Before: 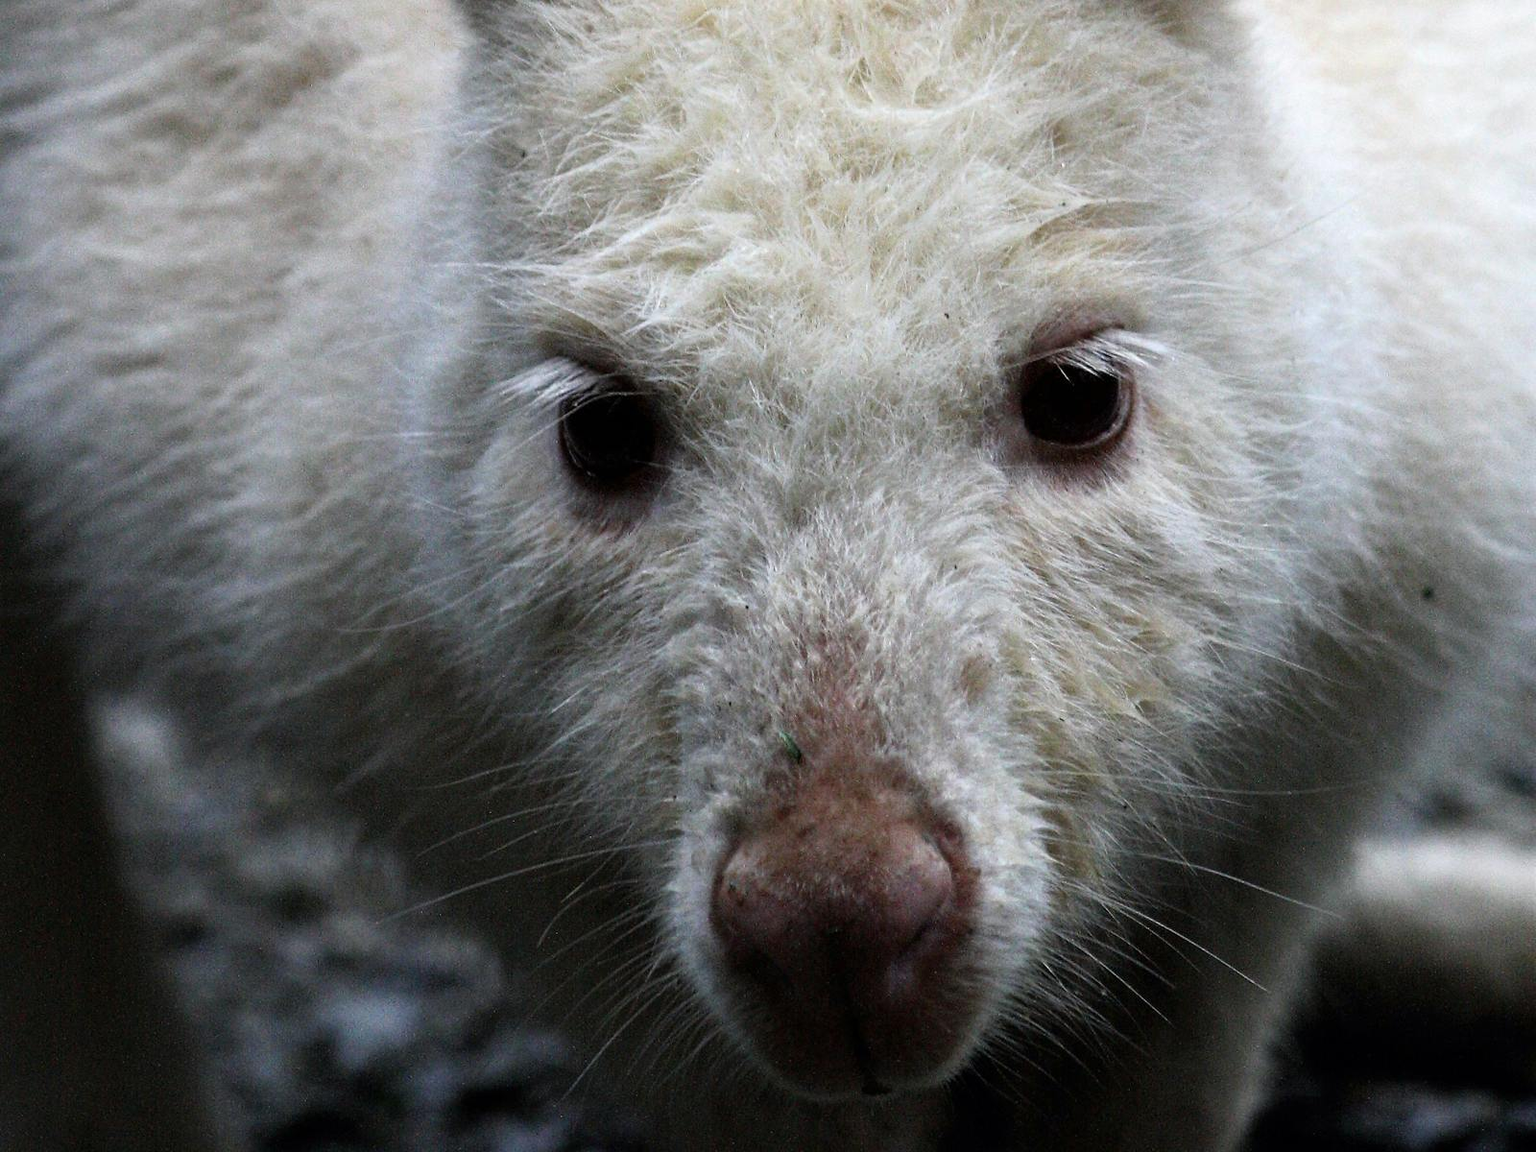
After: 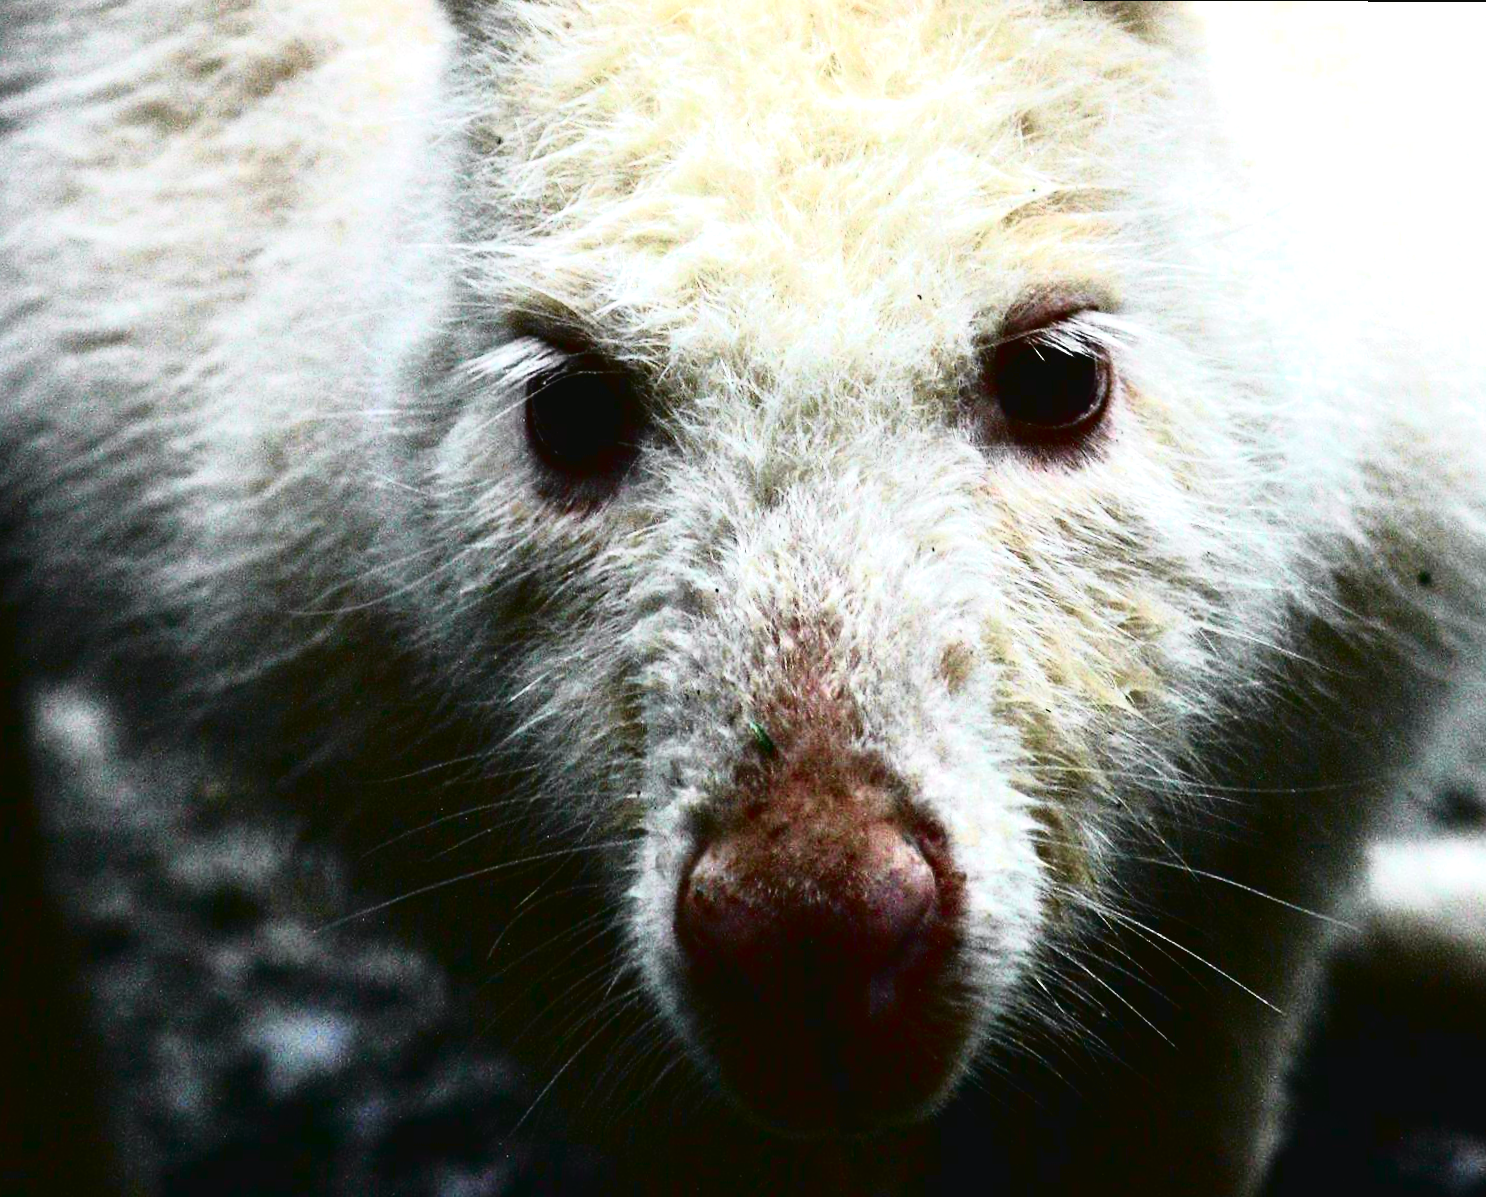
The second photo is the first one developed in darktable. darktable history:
contrast brightness saturation: contrast 0.1, brightness -0.26, saturation 0.14
tone curve: curves: ch0 [(0.003, 0.032) (0.037, 0.037) (0.149, 0.117) (0.297, 0.318) (0.41, 0.48) (0.541, 0.649) (0.722, 0.857) (0.875, 0.946) (1, 0.98)]; ch1 [(0, 0) (0.305, 0.325) (0.453, 0.437) (0.482, 0.474) (0.501, 0.498) (0.506, 0.503) (0.559, 0.576) (0.6, 0.635) (0.656, 0.707) (1, 1)]; ch2 [(0, 0) (0.323, 0.277) (0.408, 0.399) (0.45, 0.48) (0.499, 0.502) (0.515, 0.532) (0.573, 0.602) (0.653, 0.675) (0.75, 0.756) (1, 1)], color space Lab, independent channels, preserve colors none
exposure: black level correction 0, exposure 0.9 EV, compensate exposure bias true, compensate highlight preservation false
rotate and perspective: rotation 0.215°, lens shift (vertical) -0.139, crop left 0.069, crop right 0.939, crop top 0.002, crop bottom 0.996
